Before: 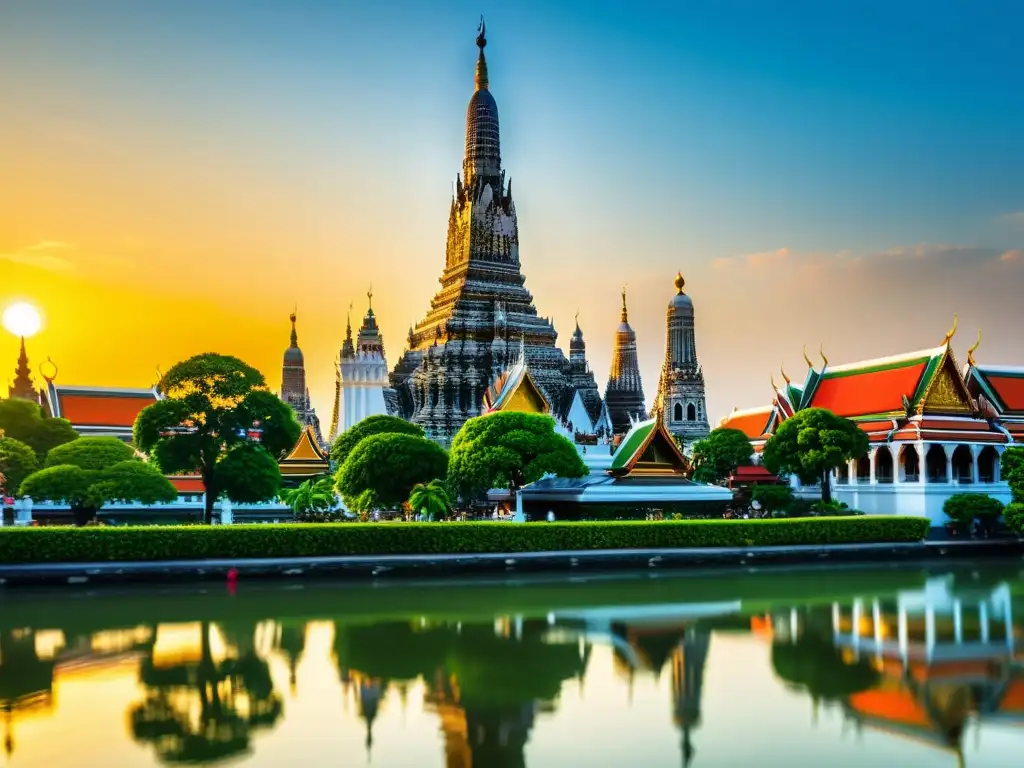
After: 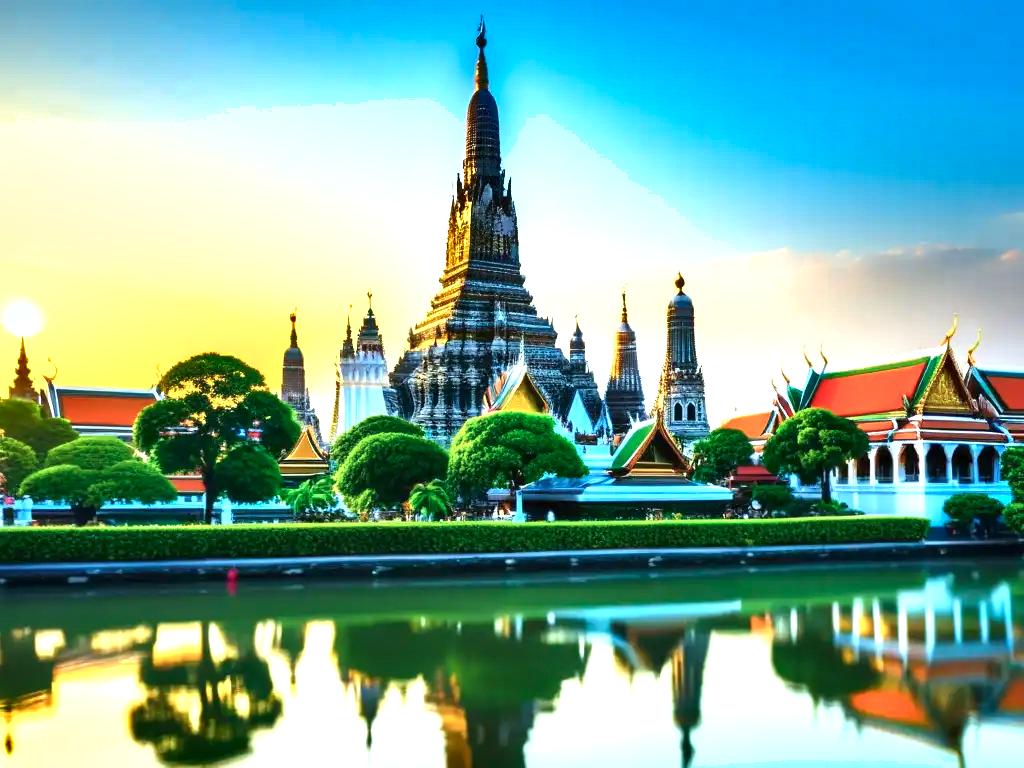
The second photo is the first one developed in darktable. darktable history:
color calibration: illuminant F (fluorescent), F source F9 (Cool White Deluxe 4150 K) – high CRI, x 0.374, y 0.373, temperature 4150.15 K, gamut compression 1.71
shadows and highlights: soften with gaussian
exposure: black level correction 0, exposure 1.001 EV, compensate highlight preservation false
